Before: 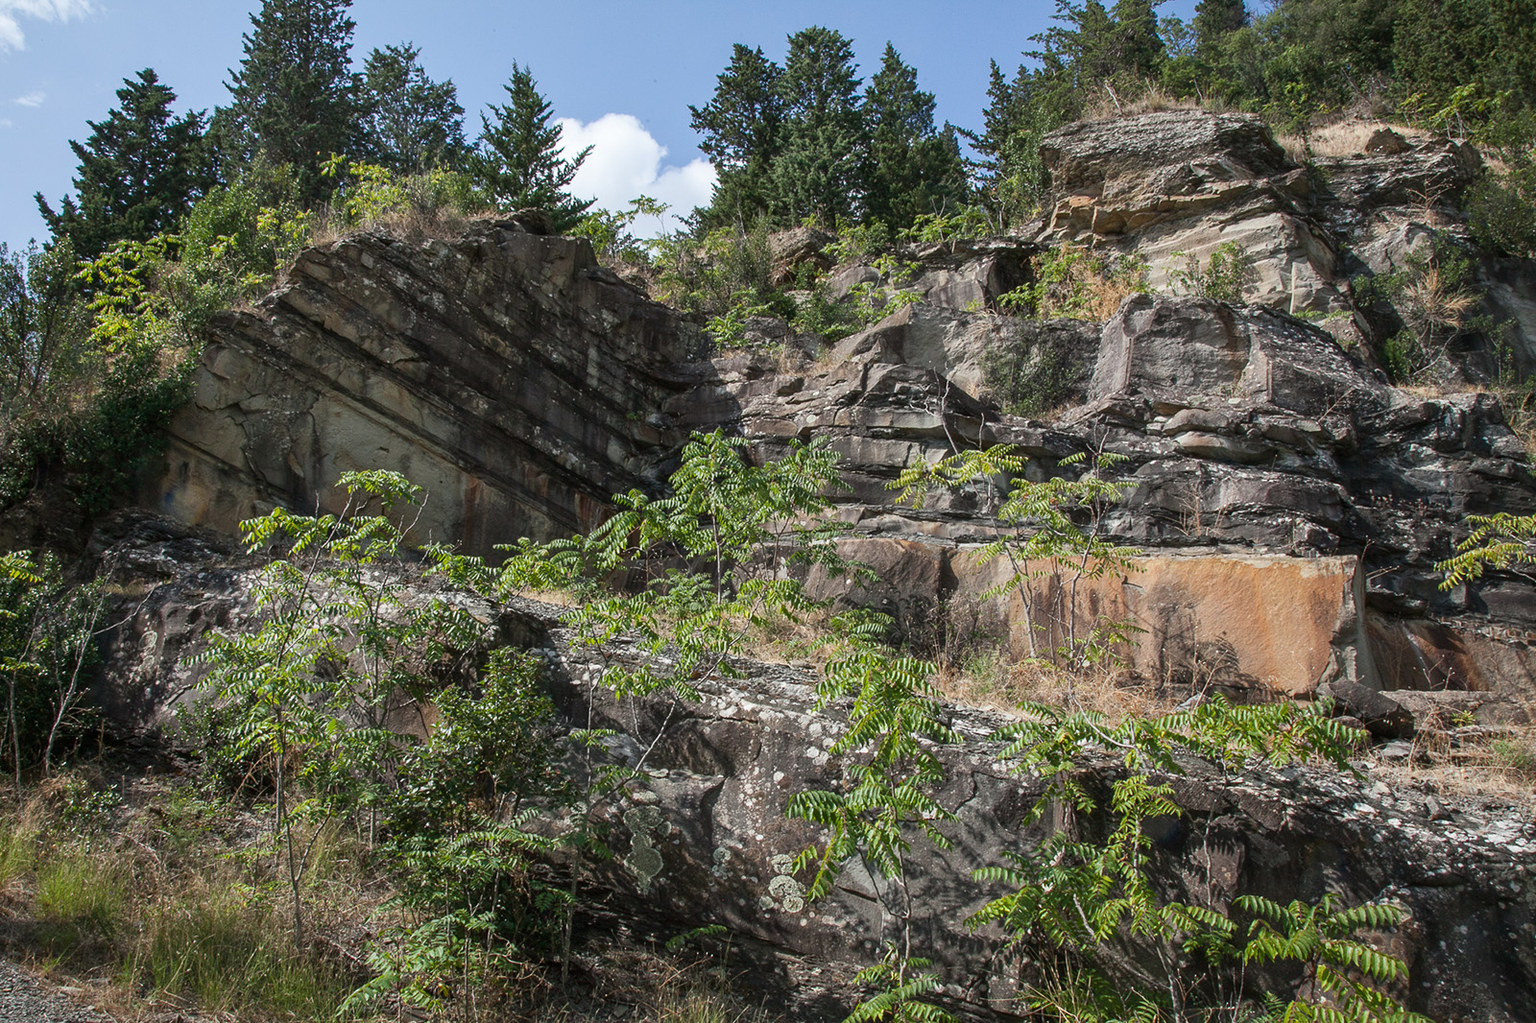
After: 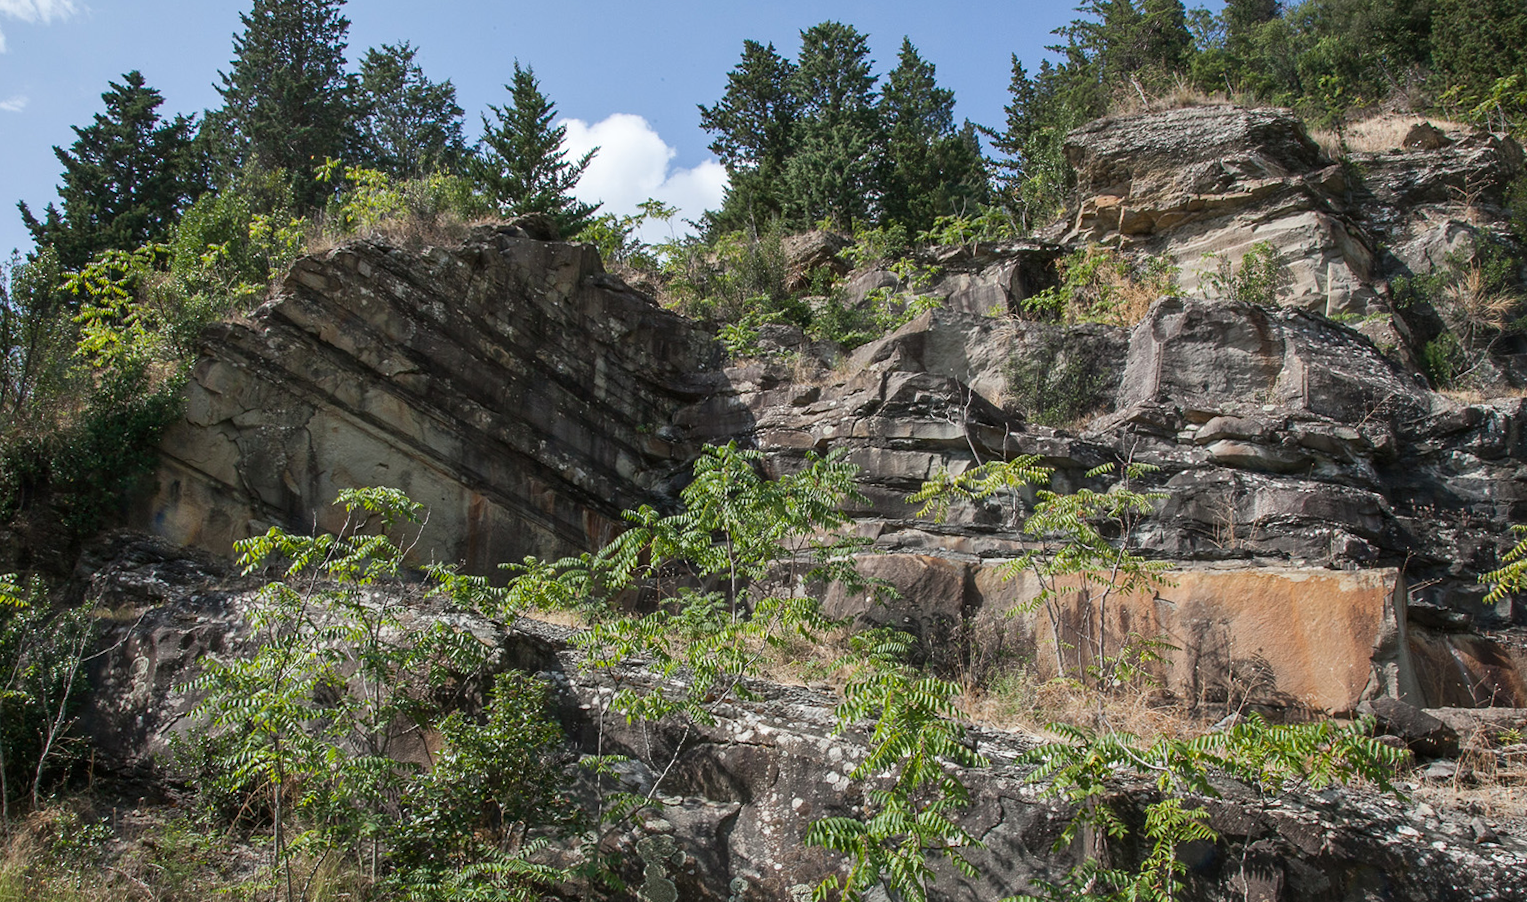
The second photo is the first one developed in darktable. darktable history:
crop and rotate: angle 0.473°, left 0.438%, right 2.938%, bottom 14.264%
tone equalizer: edges refinement/feathering 500, mask exposure compensation -1.57 EV, preserve details no
